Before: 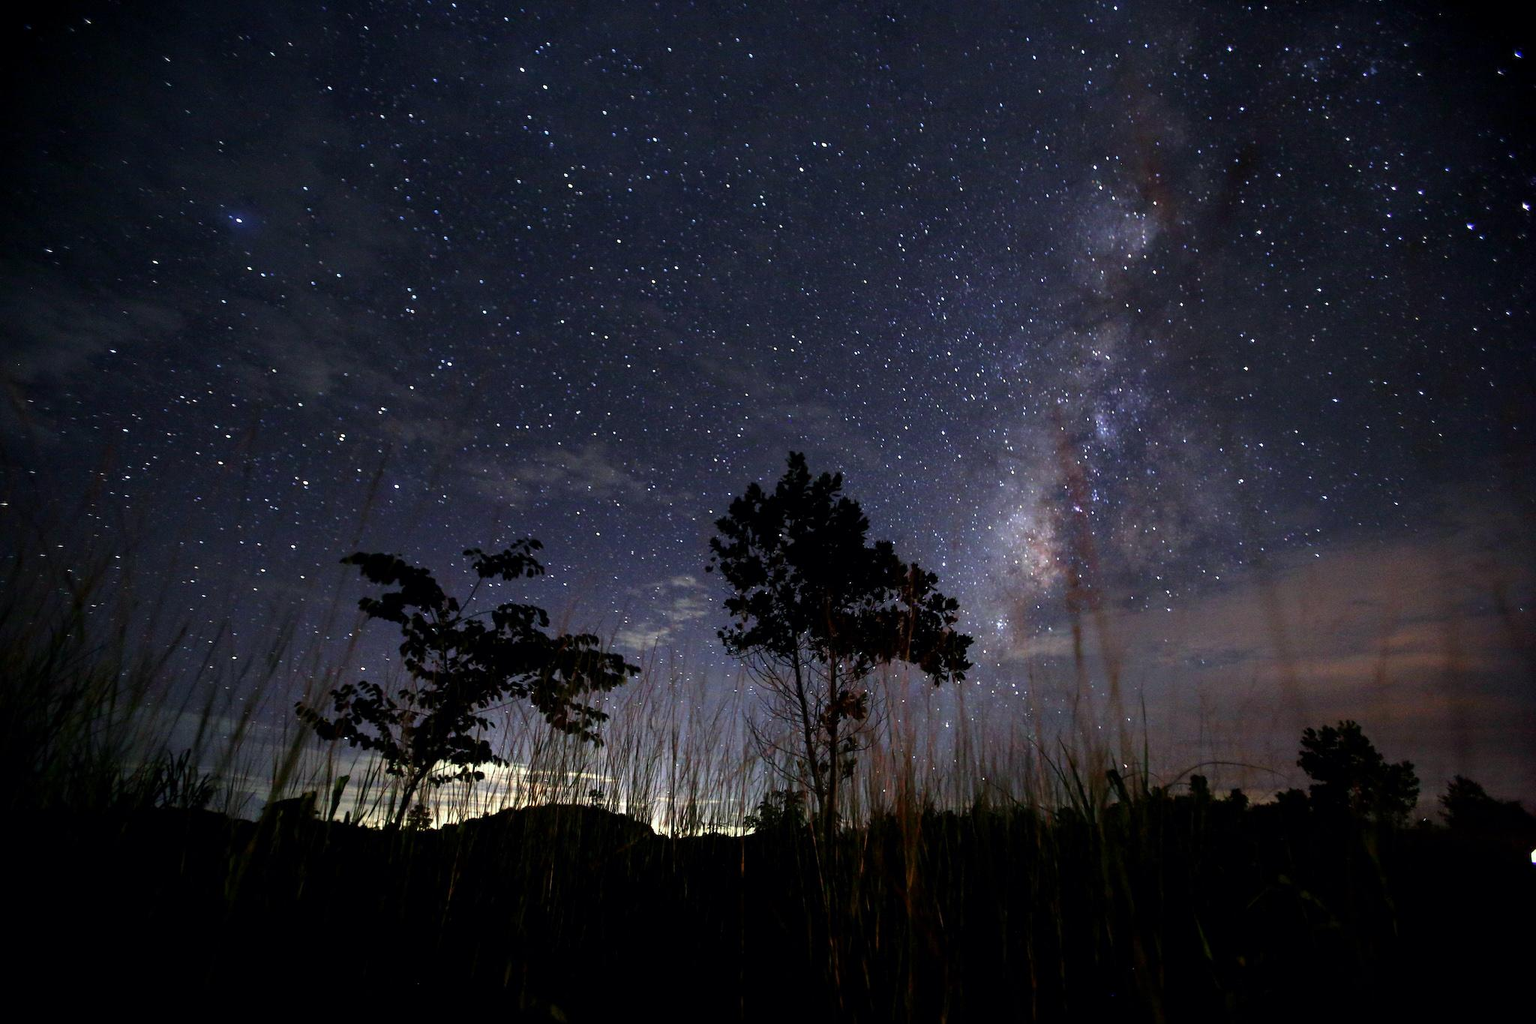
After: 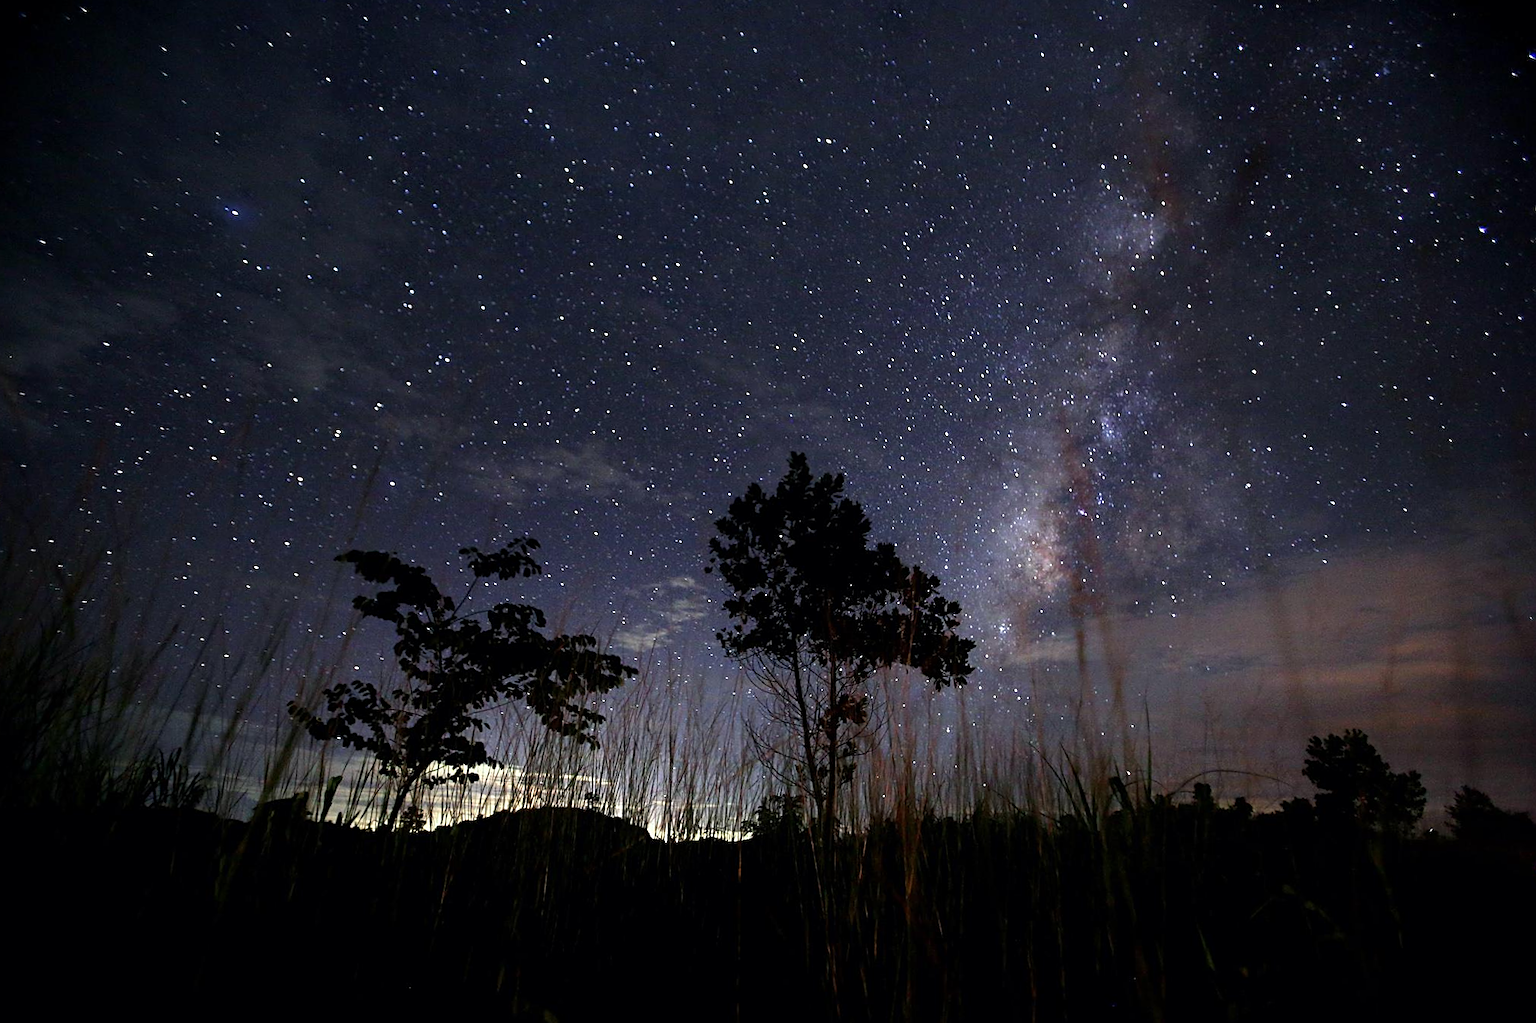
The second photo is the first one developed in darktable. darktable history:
crop and rotate: angle -0.5°
sharpen: on, module defaults
tone equalizer: on, module defaults
